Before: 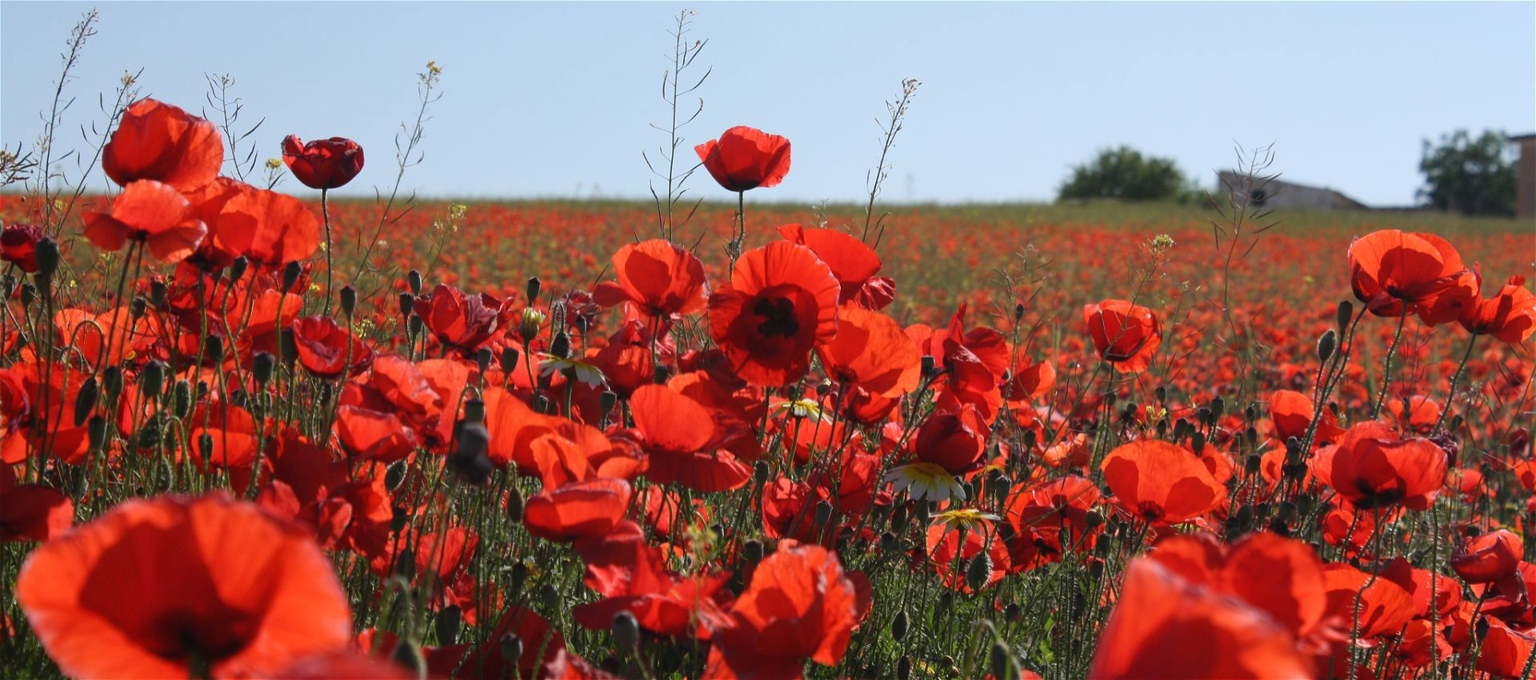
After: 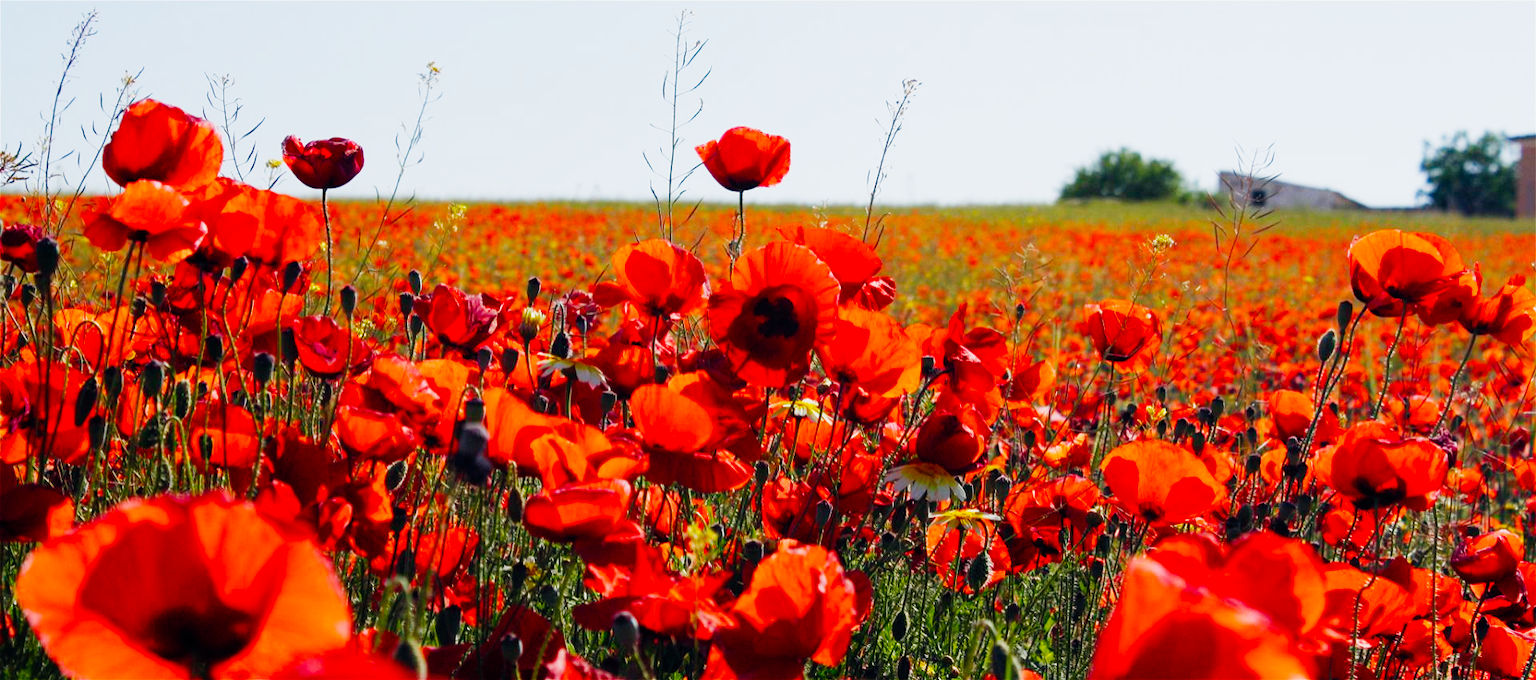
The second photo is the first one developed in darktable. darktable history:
exposure: black level correction 0, exposure 0.952 EV, compensate exposure bias true, compensate highlight preservation false
filmic rgb: black relative exposure -7.5 EV, white relative exposure 5 EV, hardness 3.33, contrast 1.297, preserve chrominance no, color science v5 (2021)
tone equalizer: edges refinement/feathering 500, mask exposure compensation -1.57 EV, preserve details no
color balance rgb: global offset › chroma 0.132%, global offset › hue 253.43°, linear chroma grading › global chroma 15.095%, perceptual saturation grading › global saturation 25.879%, global vibrance 3.511%
